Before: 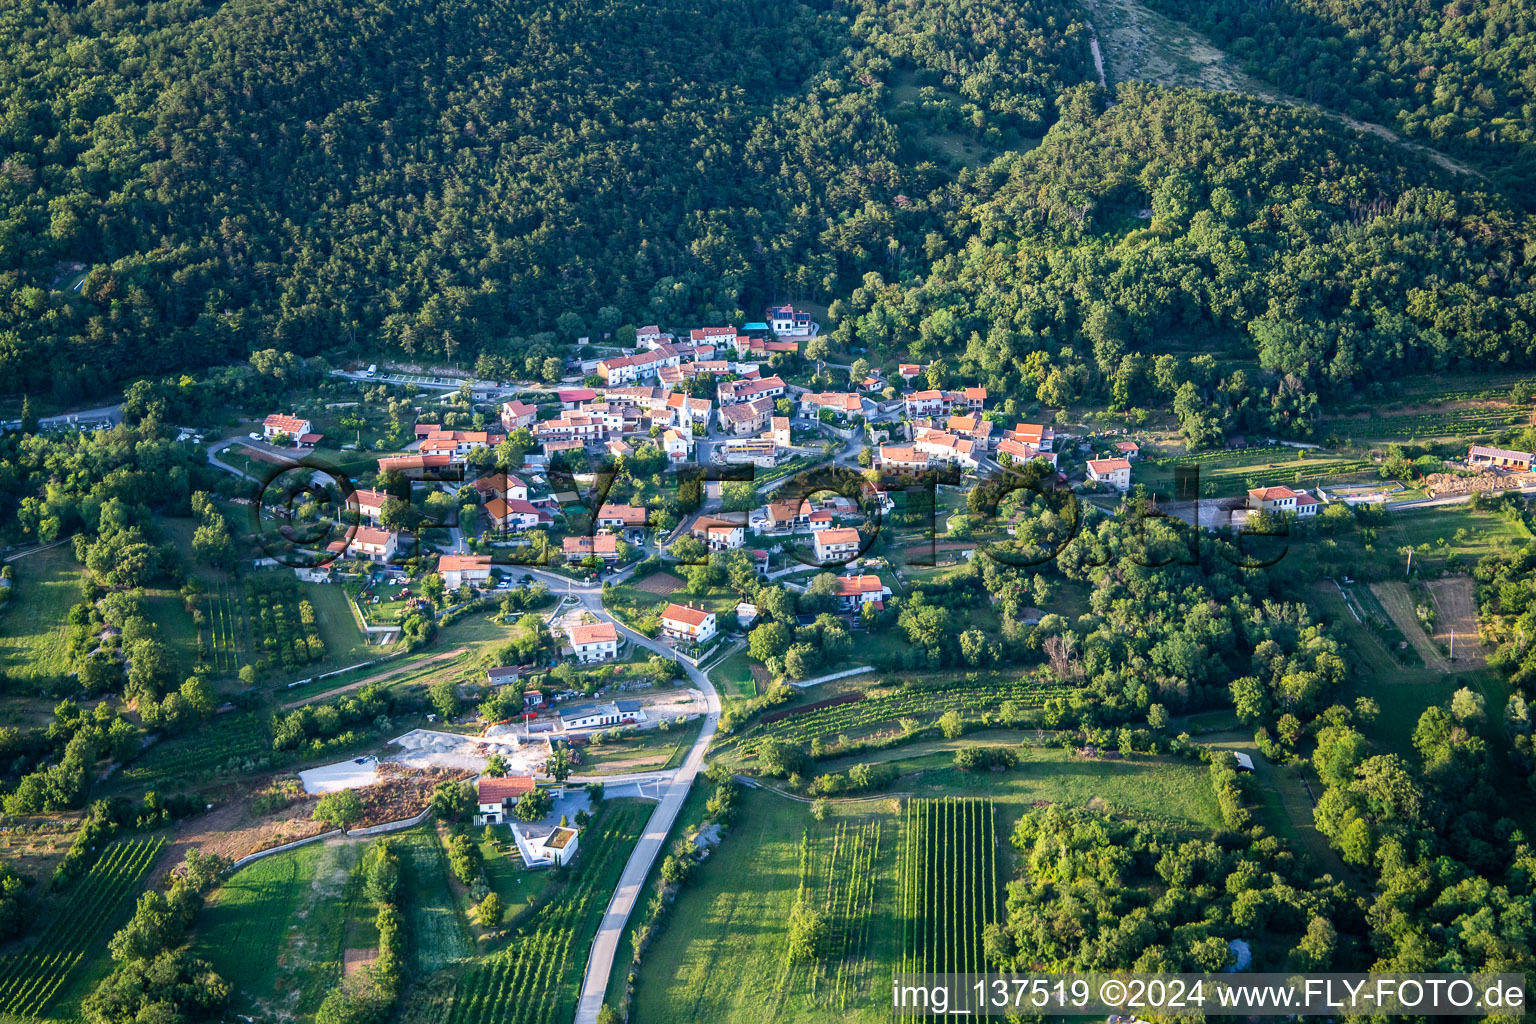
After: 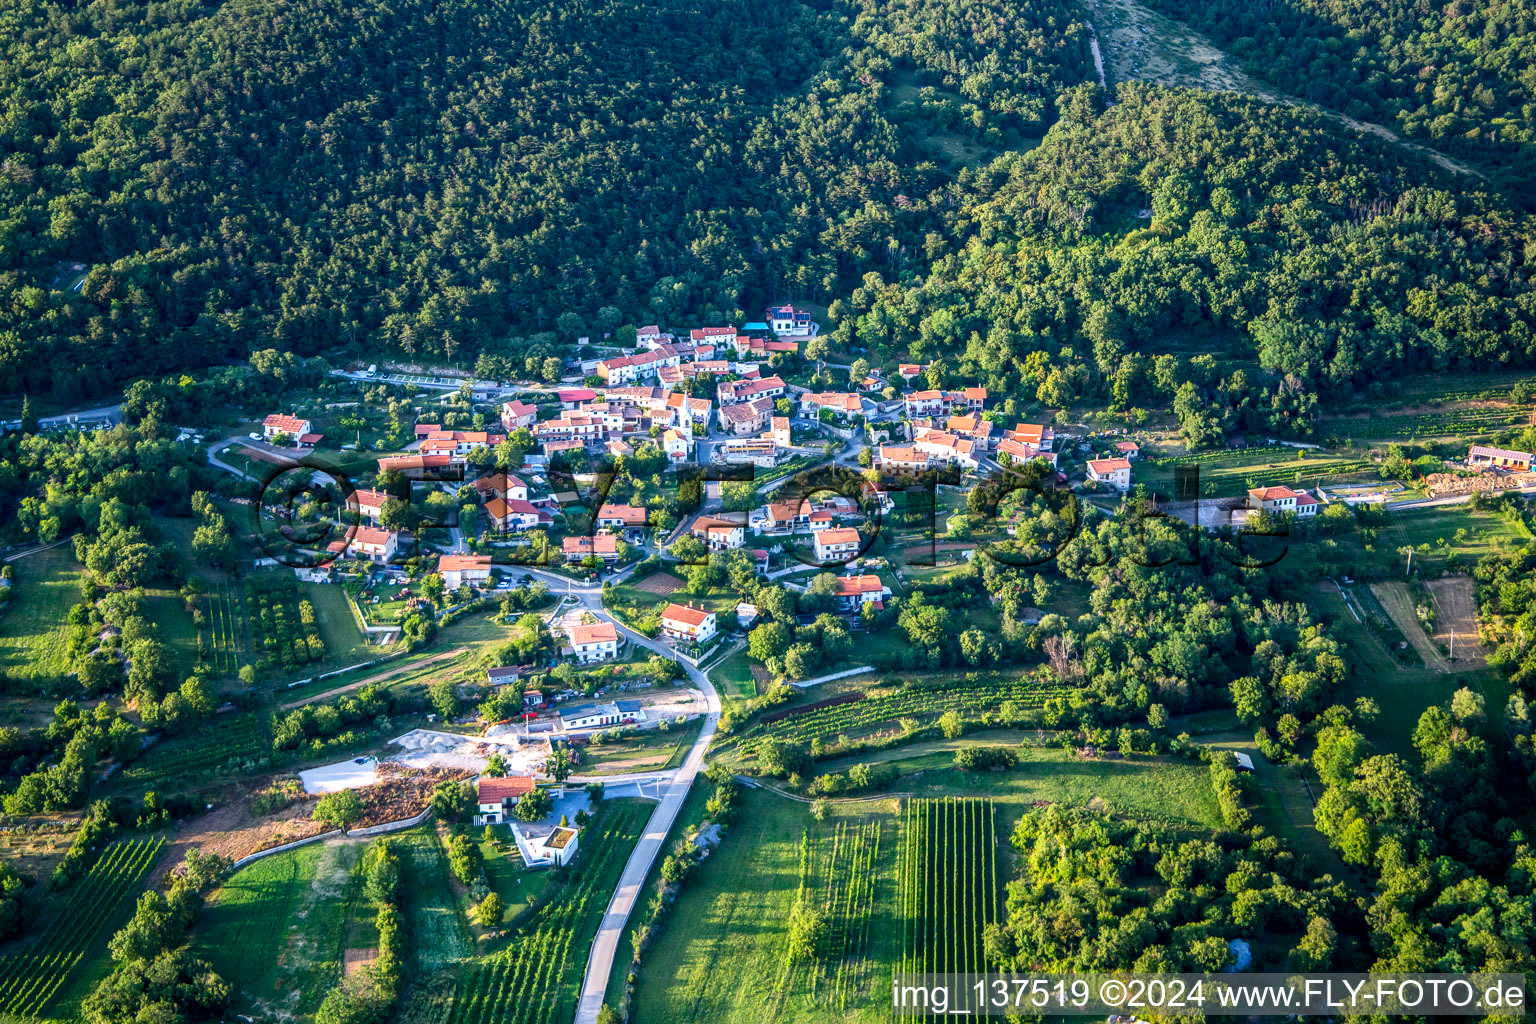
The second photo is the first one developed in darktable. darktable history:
local contrast: detail 130%
contrast brightness saturation: contrast 0.078, saturation 0.201
